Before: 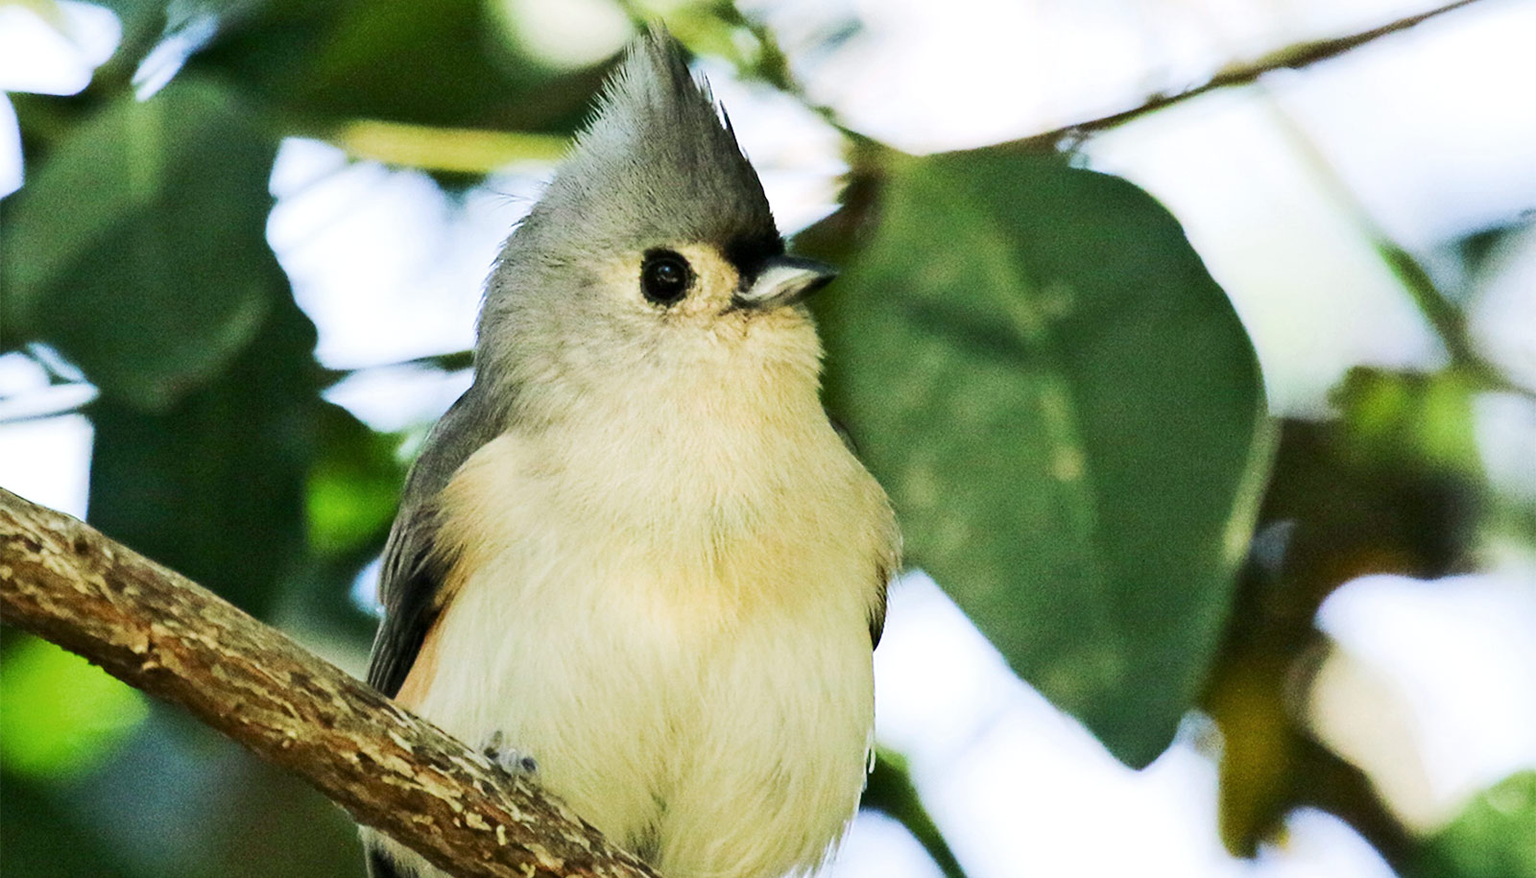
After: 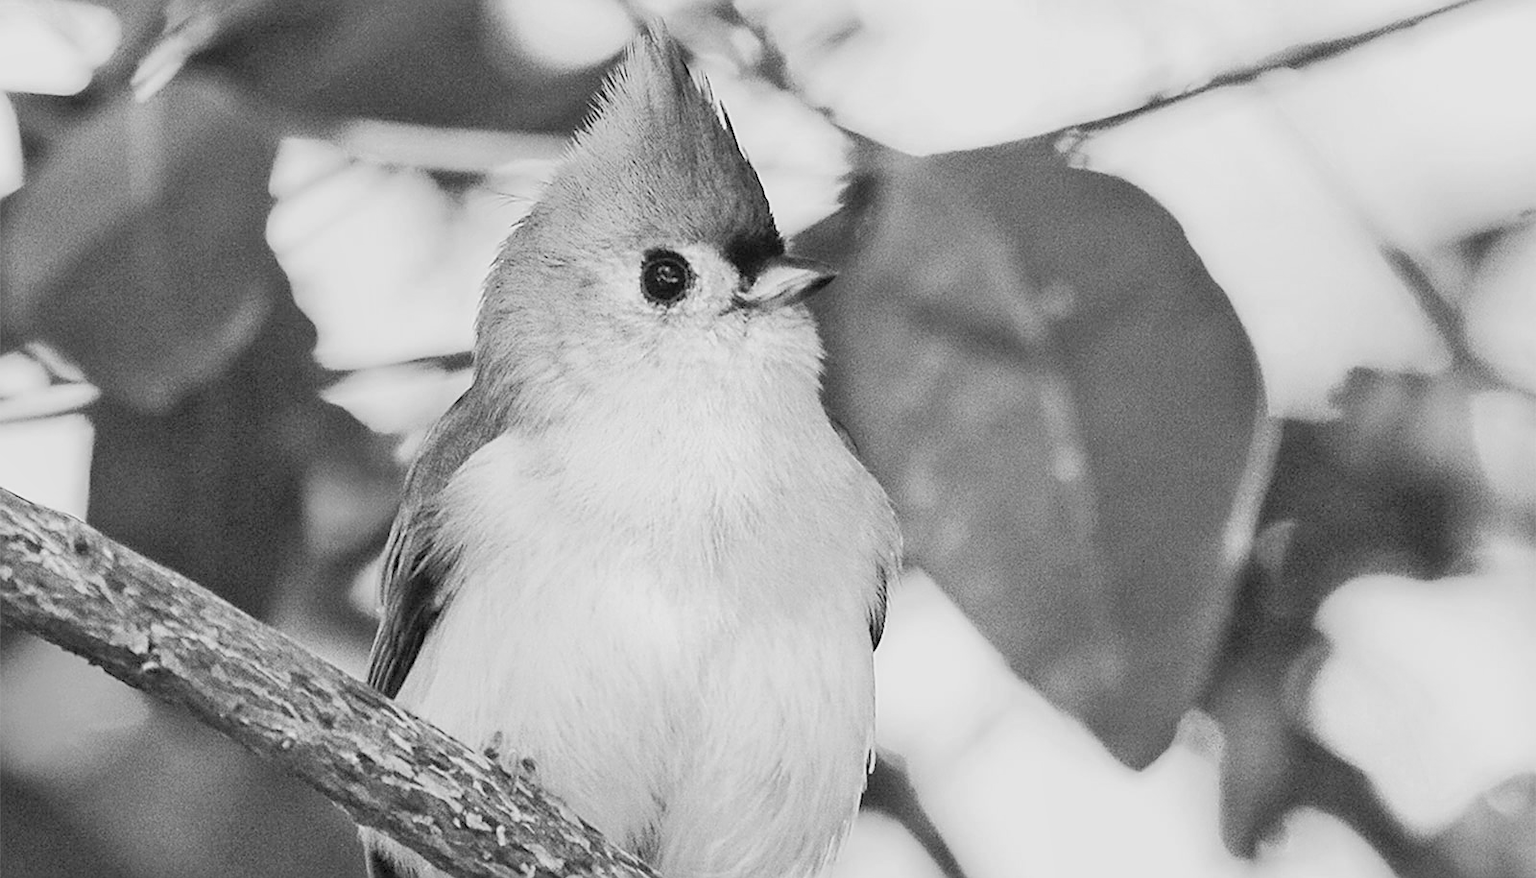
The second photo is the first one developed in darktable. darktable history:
monochrome: a -3.63, b -0.465
color correction: highlights a* -12.64, highlights b* -18.1, saturation 0.7
local contrast: detail 110%
color zones: curves: ch0 [(0, 0.5) (0.125, 0.4) (0.25, 0.5) (0.375, 0.4) (0.5, 0.4) (0.625, 0.35) (0.75, 0.35) (0.875, 0.5)]; ch1 [(0, 0.35) (0.125, 0.45) (0.25, 0.35) (0.375, 0.35) (0.5, 0.35) (0.625, 0.35) (0.75, 0.45) (0.875, 0.35)]; ch2 [(0, 0.6) (0.125, 0.5) (0.25, 0.5) (0.375, 0.6) (0.5, 0.6) (0.625, 0.5) (0.75, 0.5) (0.875, 0.5)]
contrast brightness saturation: brightness 0.28
sharpen: on, module defaults
